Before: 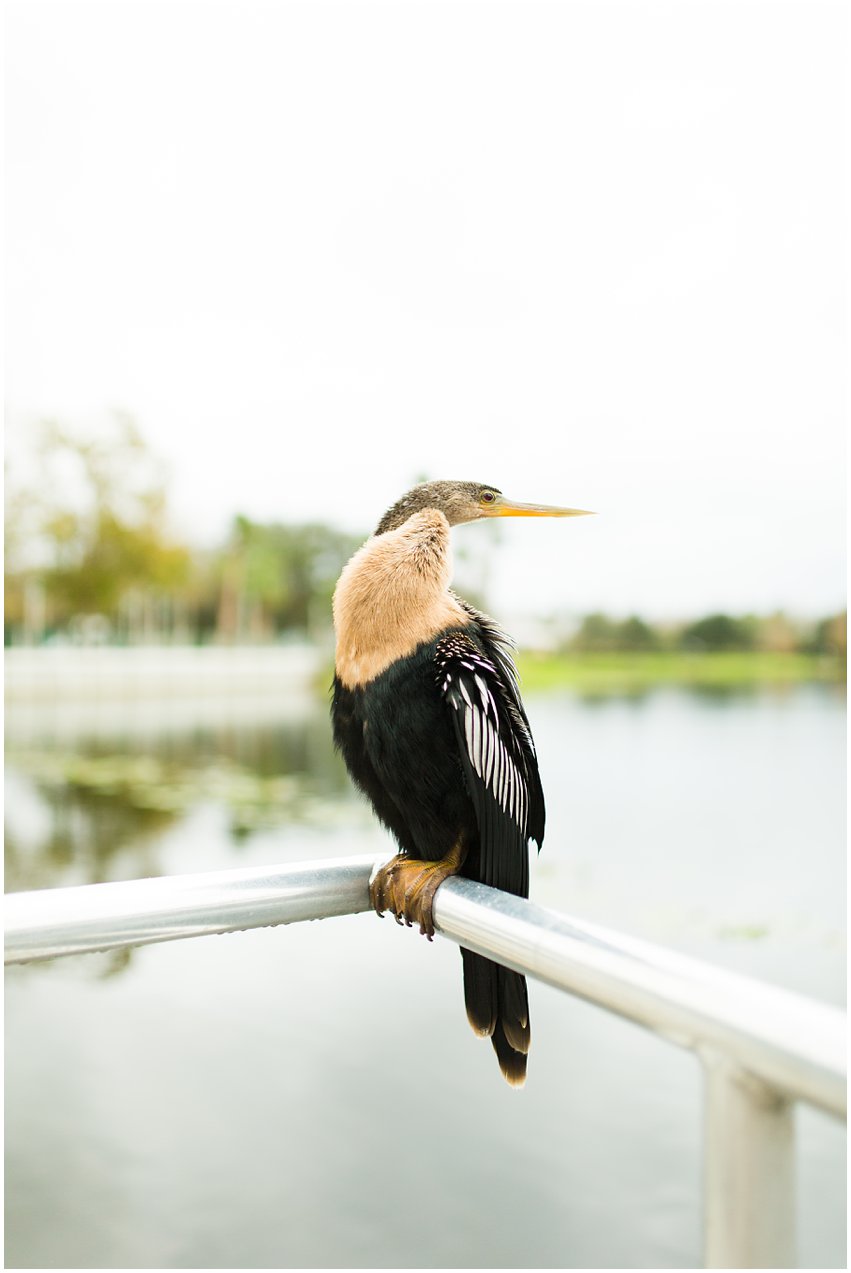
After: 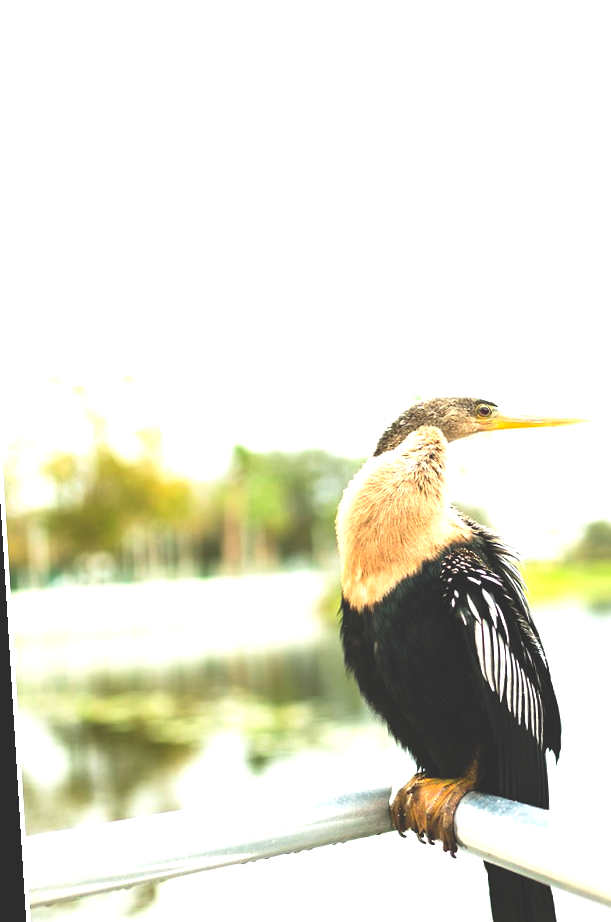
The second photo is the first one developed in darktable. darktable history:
rotate and perspective: rotation -3.52°, crop left 0.036, crop right 0.964, crop top 0.081, crop bottom 0.919
rgb curve: curves: ch0 [(0, 0.186) (0.314, 0.284) (0.775, 0.708) (1, 1)], compensate middle gray true, preserve colors none
crop: right 28.885%, bottom 16.626%
exposure: exposure 0.661 EV, compensate highlight preservation false
